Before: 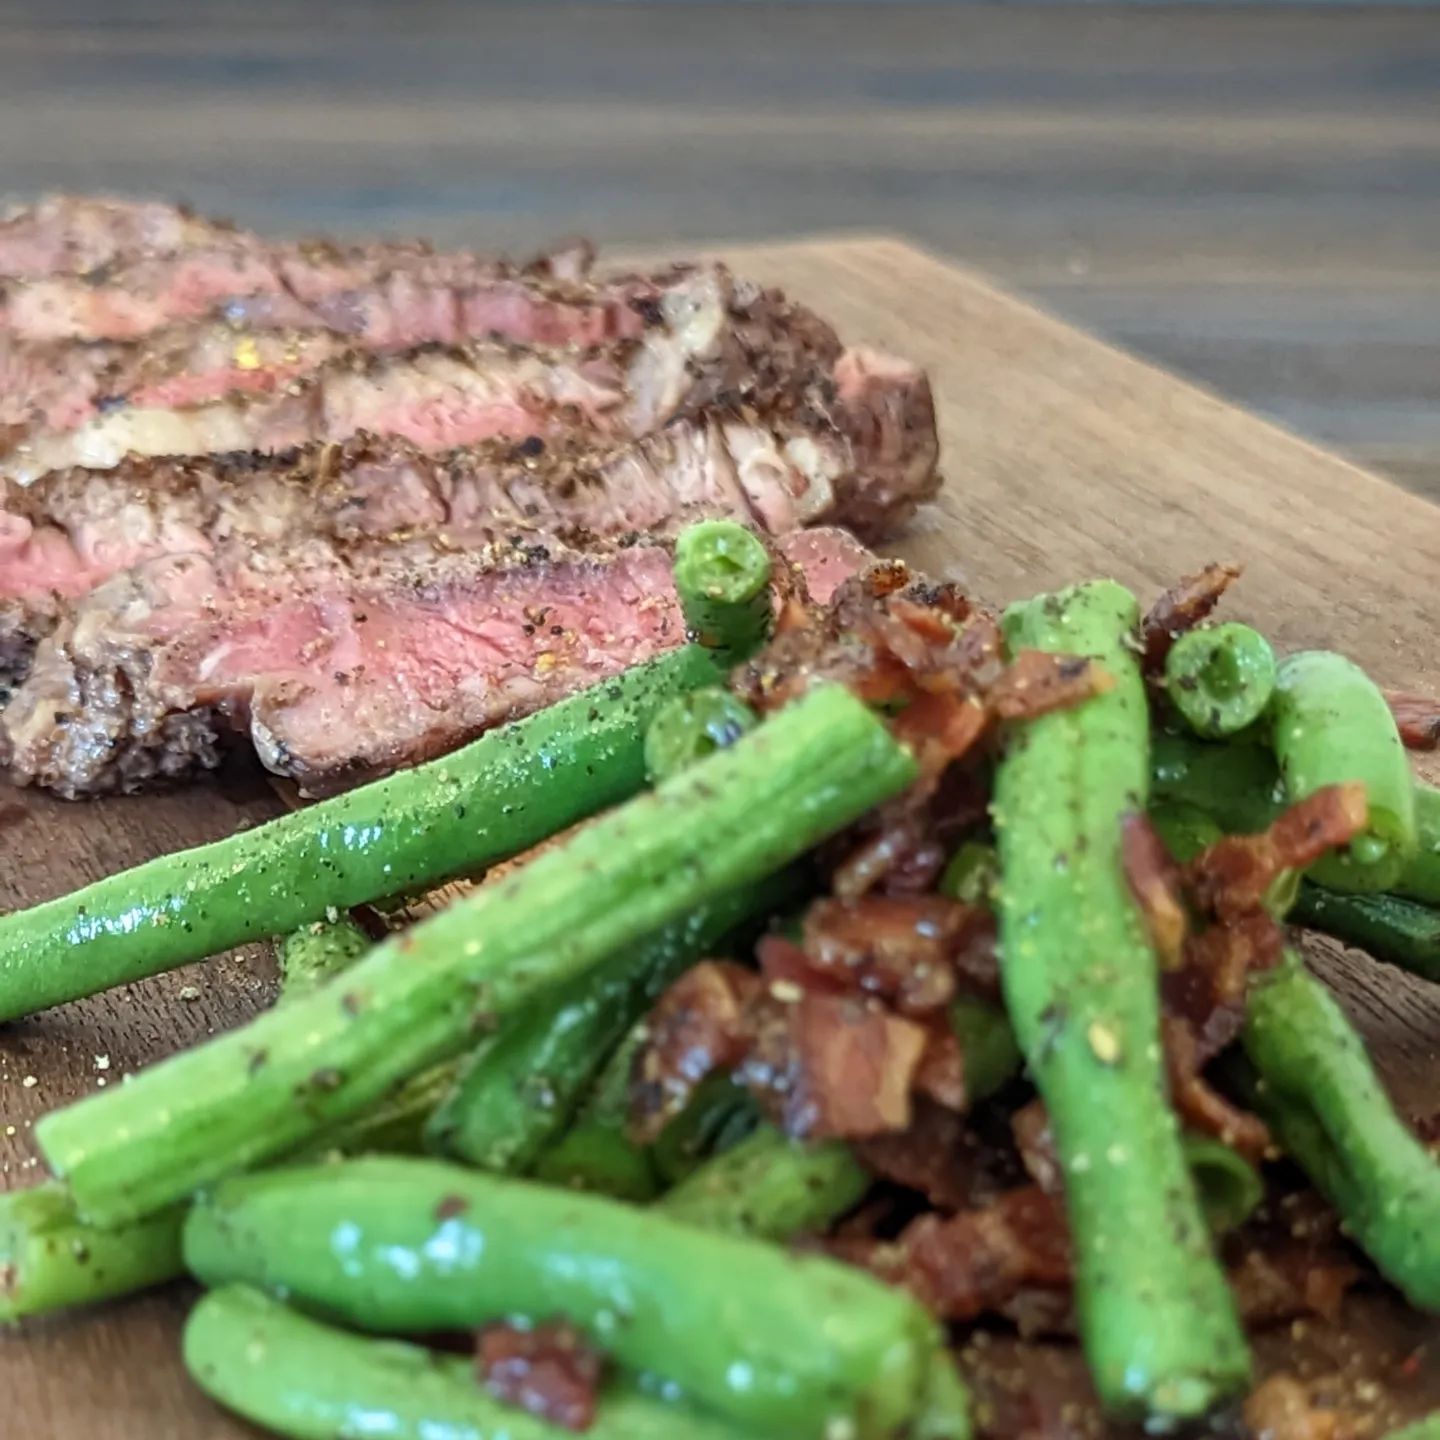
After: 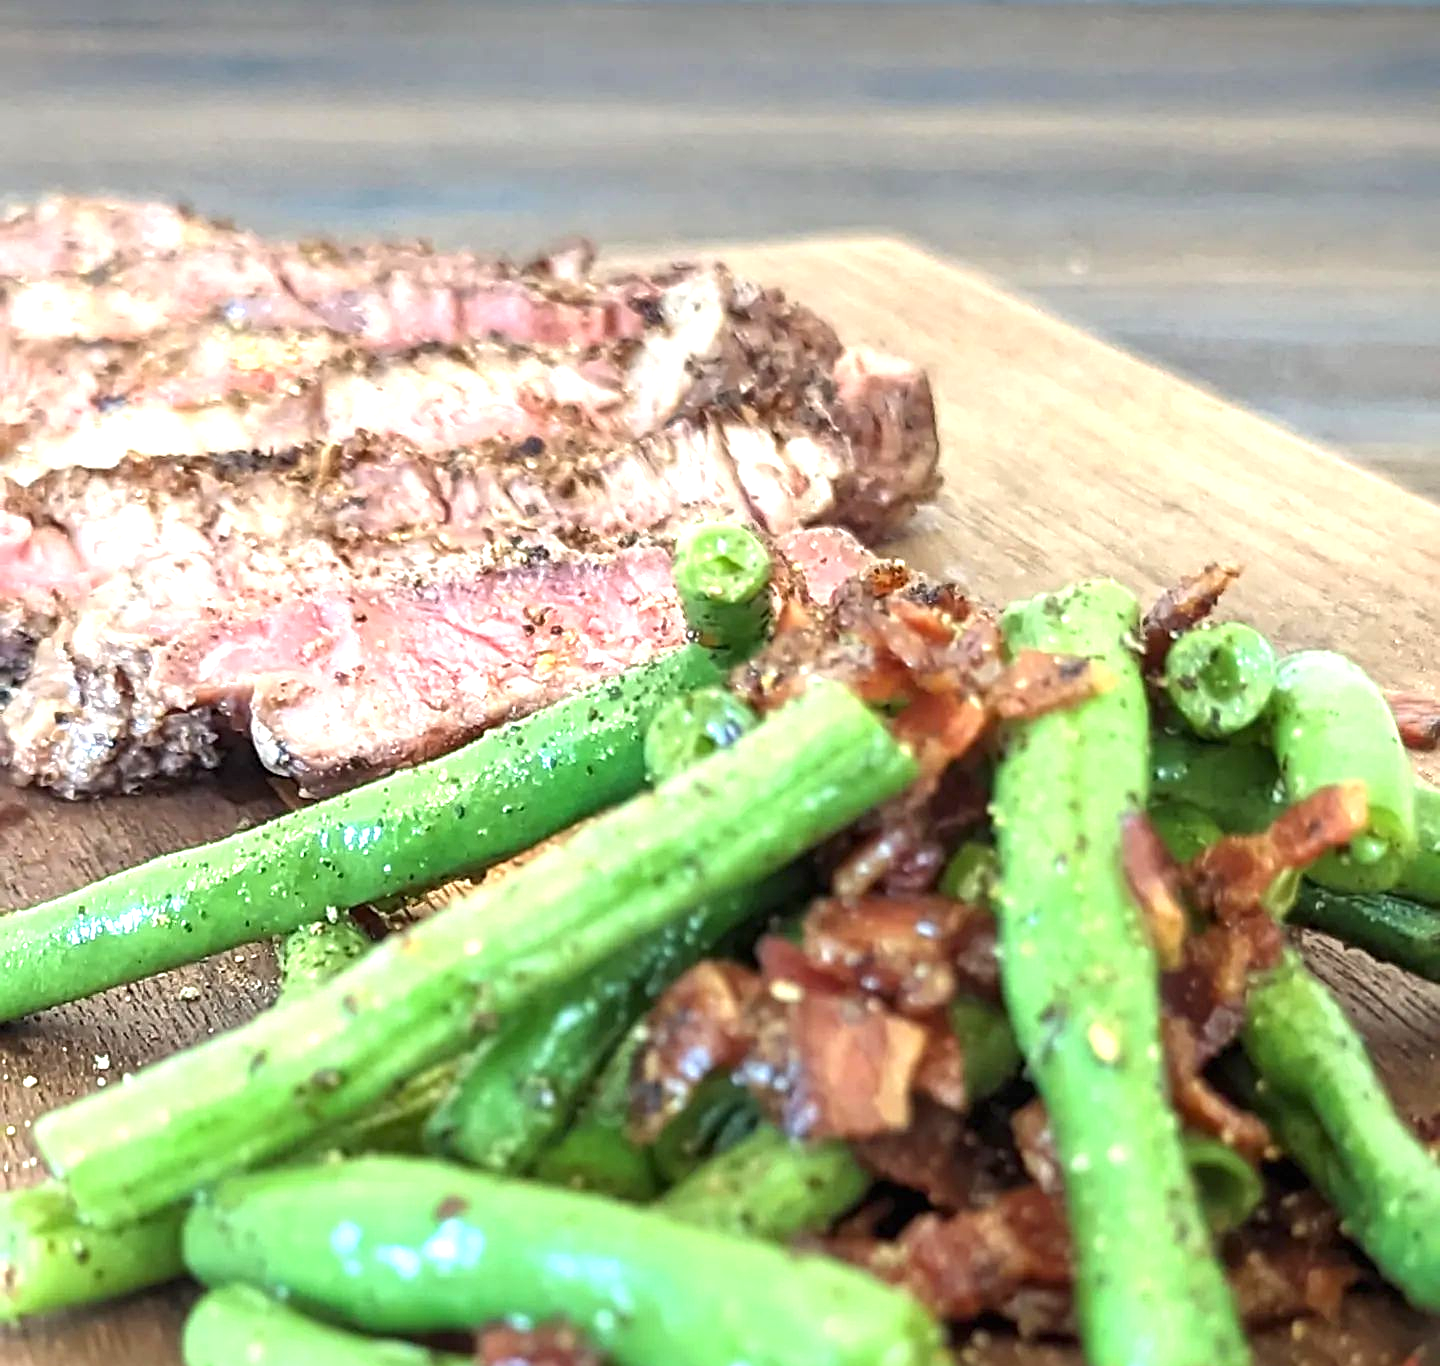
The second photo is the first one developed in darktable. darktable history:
exposure: black level correction 0, exposure 1.1 EV, compensate highlight preservation false
sharpen: on, module defaults
crop and rotate: top 0%, bottom 5.097%
